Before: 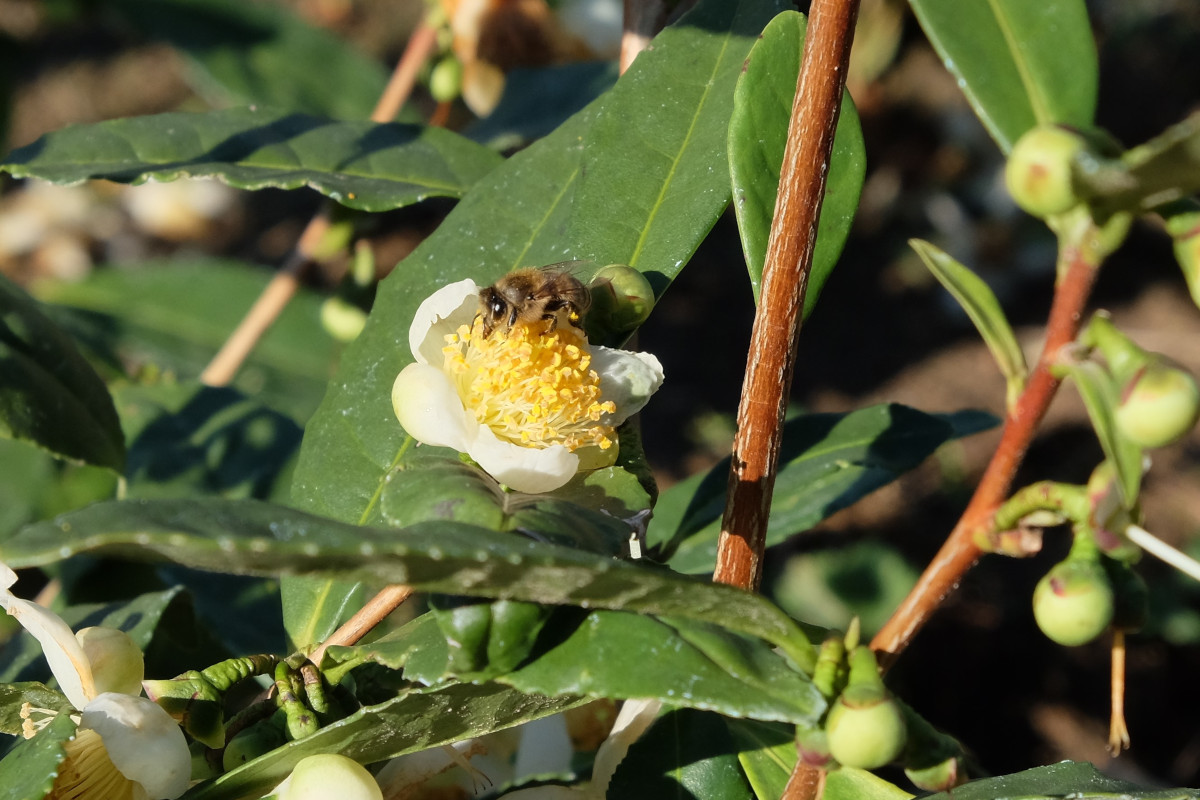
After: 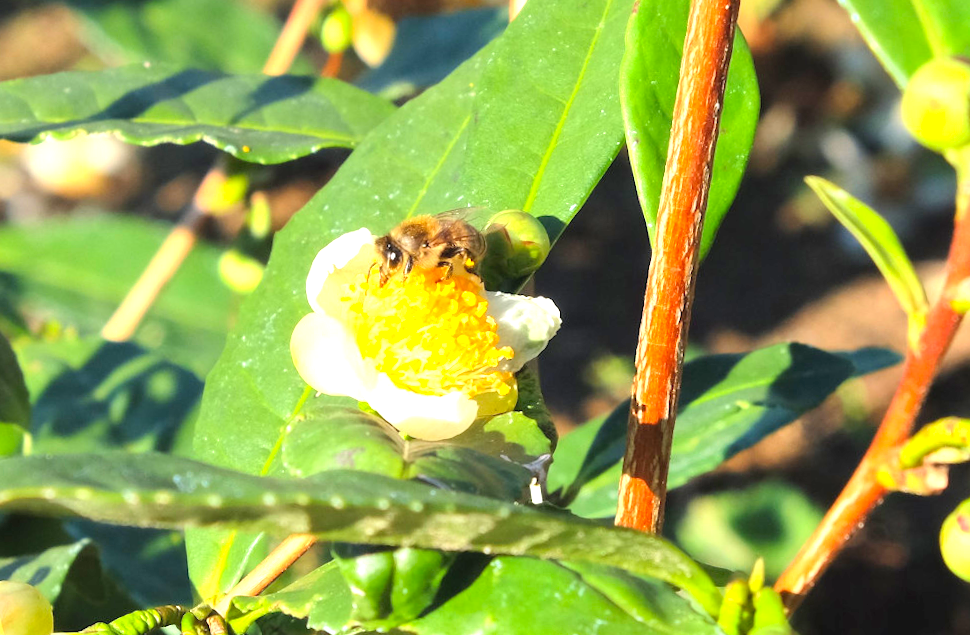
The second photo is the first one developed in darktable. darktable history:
rotate and perspective: rotation -1.32°, lens shift (horizontal) -0.031, crop left 0.015, crop right 0.985, crop top 0.047, crop bottom 0.982
crop and rotate: left 7.196%, top 4.574%, right 10.605%, bottom 13.178%
exposure: black level correction 0, exposure 1.3 EV, compensate exposure bias true, compensate highlight preservation false
contrast brightness saturation: contrast 0.07, brightness 0.18, saturation 0.4
